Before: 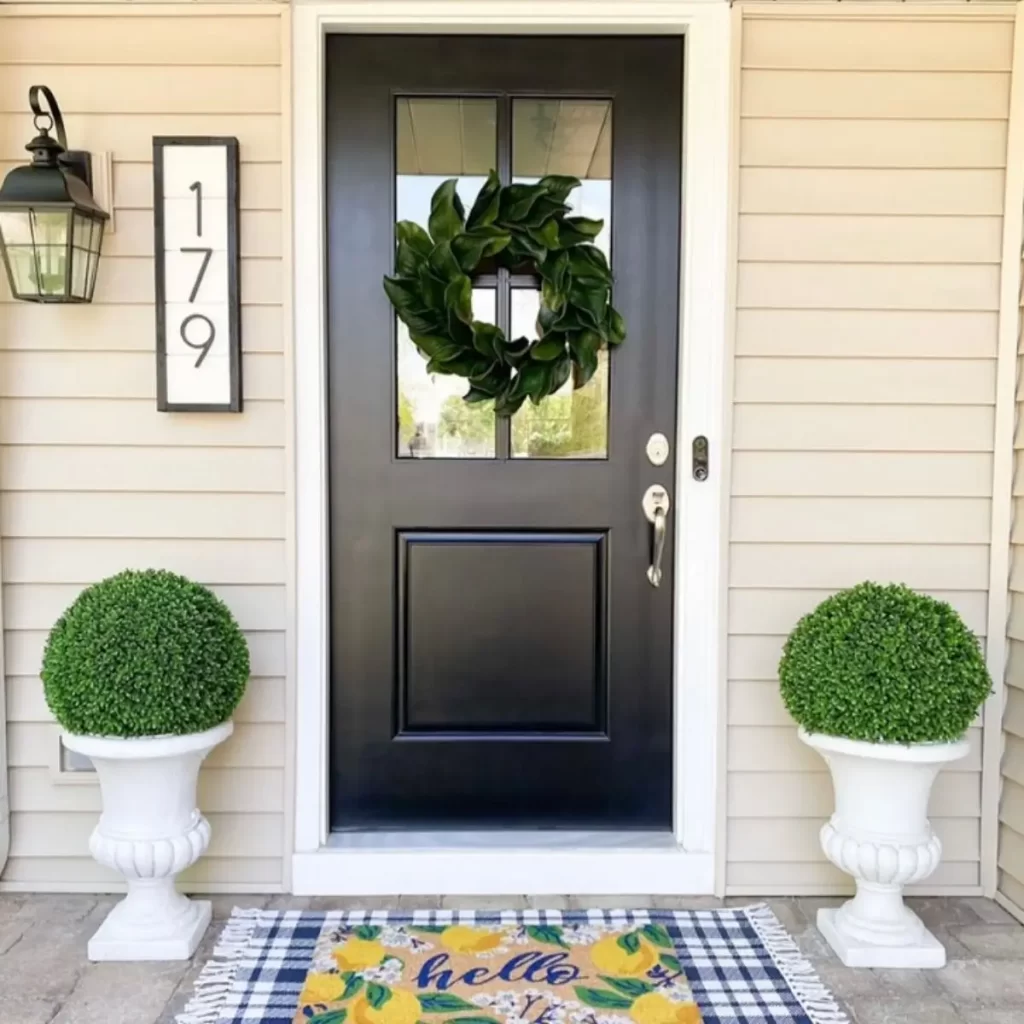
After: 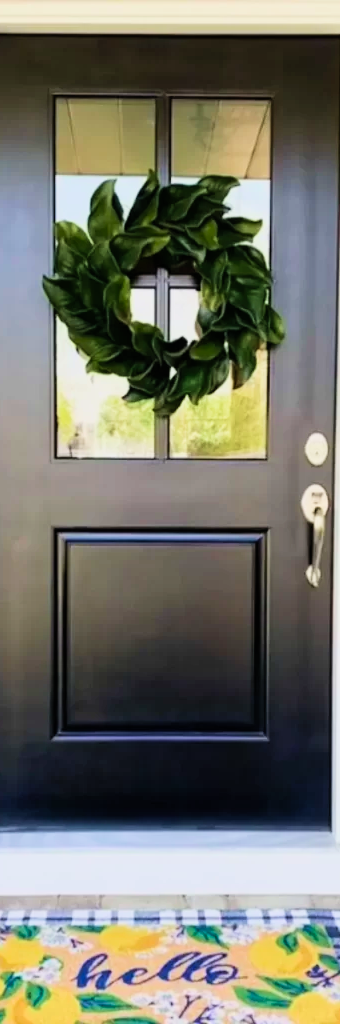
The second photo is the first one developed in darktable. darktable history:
filmic rgb: white relative exposure 3.8 EV, hardness 4.35
tone equalizer: on, module defaults
velvia: strength 40%
contrast brightness saturation: contrast 0.2, brightness 0.16, saturation 0.22
crop: left 33.36%, right 33.36%
